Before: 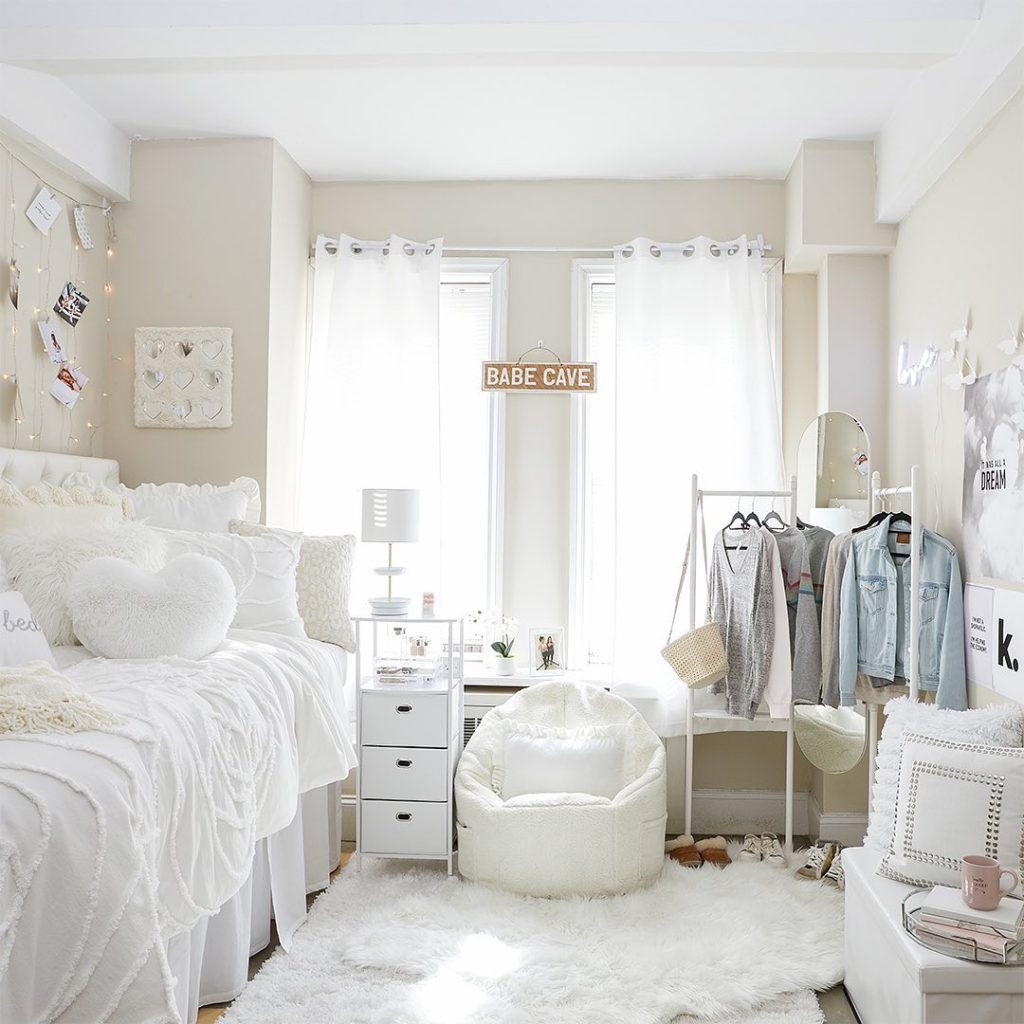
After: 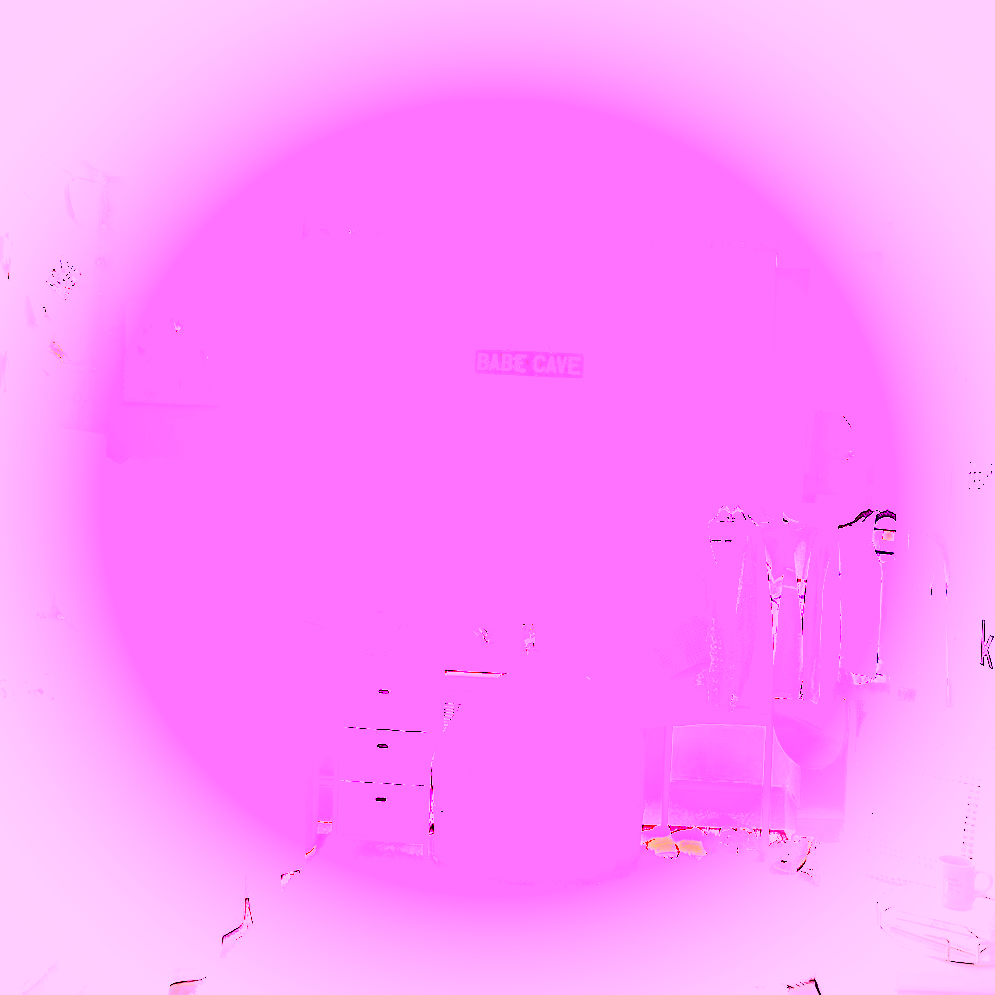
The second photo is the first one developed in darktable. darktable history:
white balance: red 8, blue 8
color balance rgb: shadows lift › chroma 4.41%, shadows lift › hue 27°, power › chroma 2.5%, power › hue 70°, highlights gain › chroma 1%, highlights gain › hue 27°, saturation formula JzAzBz (2021)
shadows and highlights: low approximation 0.01, soften with gaussian
crop and rotate: angle -1.69°
vignetting: automatic ratio true
global tonemap: drago (0.7, 100)
